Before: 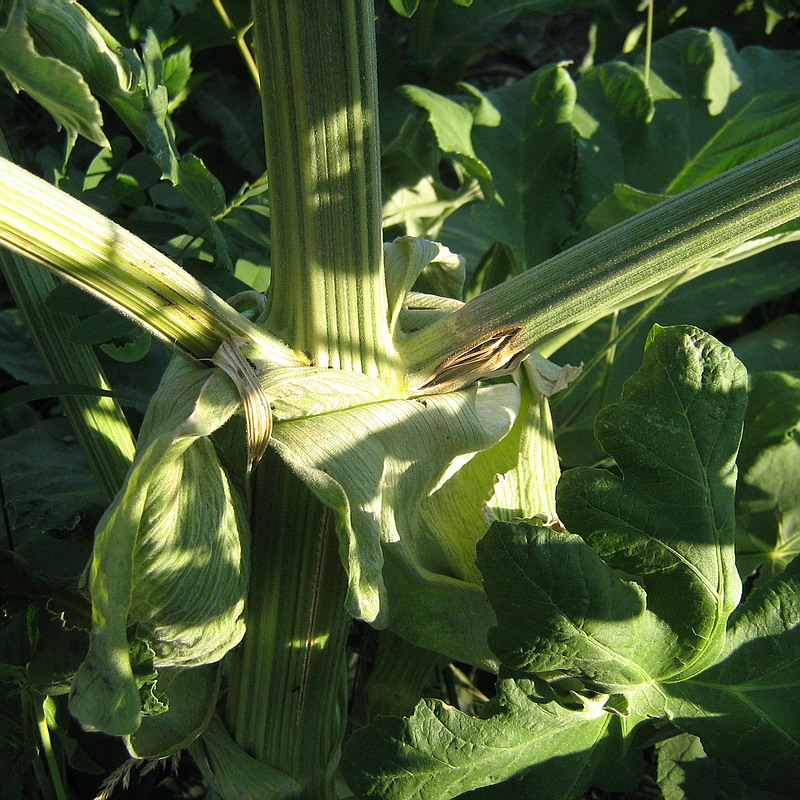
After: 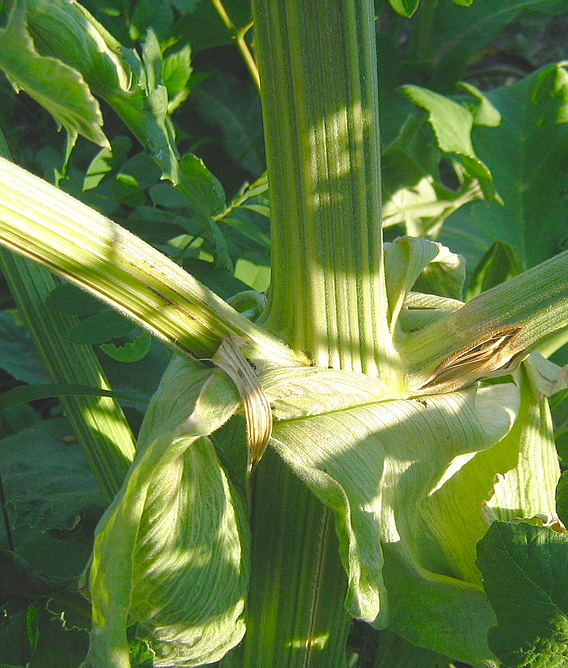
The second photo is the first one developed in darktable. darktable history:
tone curve: curves: ch0 [(0, 0) (0.004, 0.008) (0.077, 0.156) (0.169, 0.29) (0.774, 0.774) (1, 1)], color space Lab, linked channels, preserve colors none
crop: right 28.956%, bottom 16.456%
color balance rgb: global offset › luminance 0.712%, perceptual saturation grading › global saturation 20%, perceptual saturation grading › highlights -25.819%, perceptual saturation grading › shadows 25.61%
